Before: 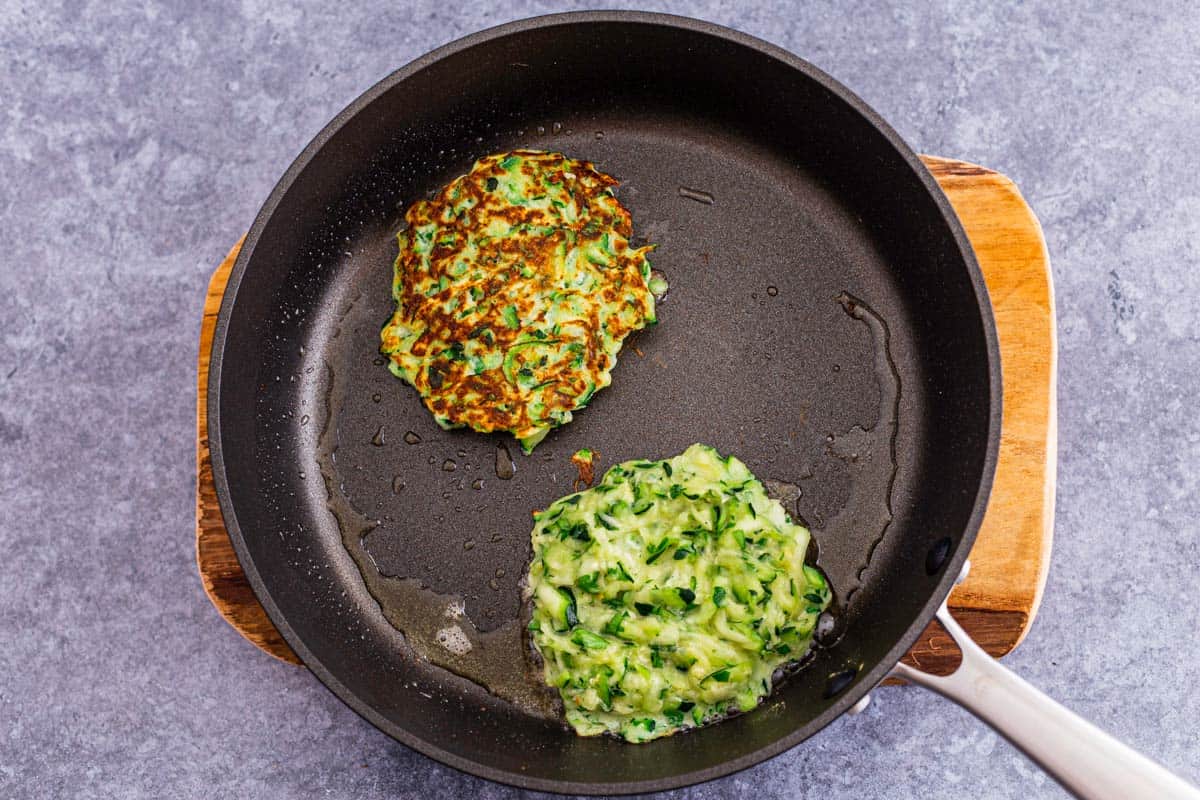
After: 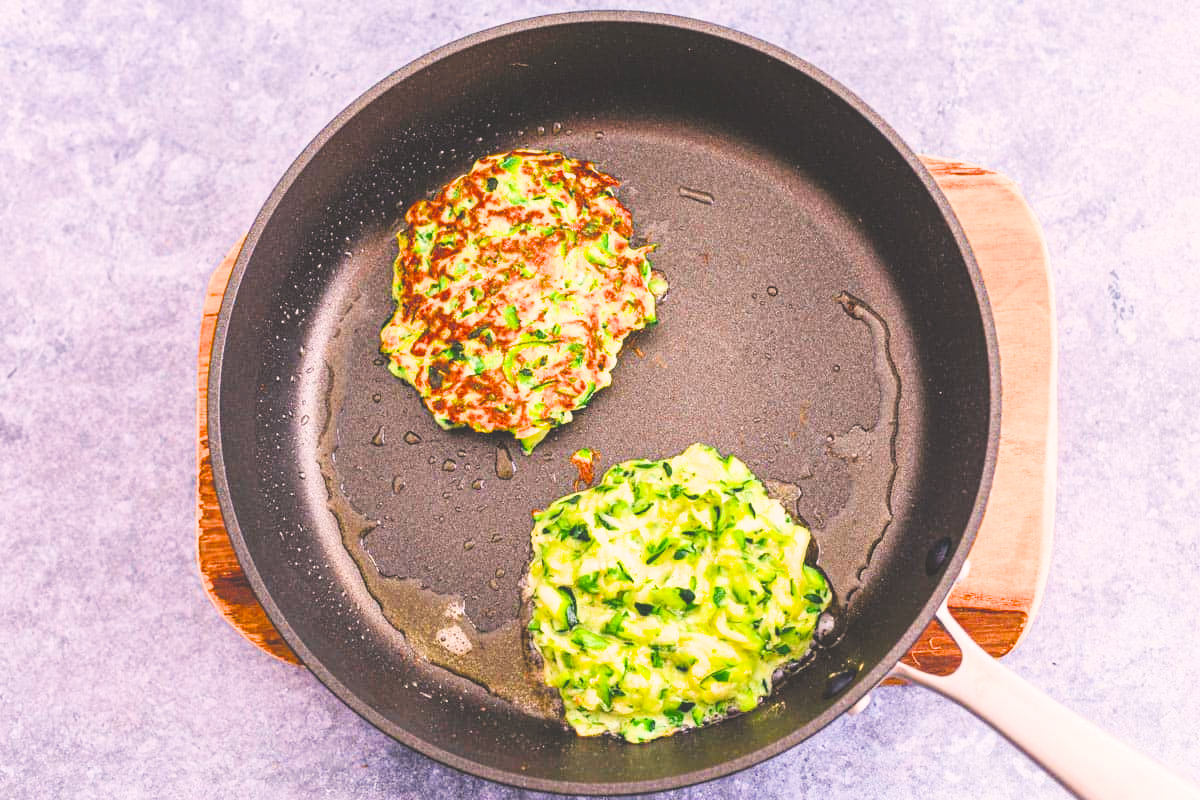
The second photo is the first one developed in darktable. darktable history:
color balance rgb: highlights gain › chroma 3.158%, highlights gain › hue 56.38°, perceptual saturation grading › global saturation 39.129%, perceptual saturation grading › highlights -25.041%, perceptual saturation grading › mid-tones 35.724%, perceptual saturation grading › shadows 35.476%, perceptual brilliance grading › global brilliance 2.548%, global vibrance 20%
exposure: black level correction -0.023, exposure 1.393 EV, compensate exposure bias true, compensate highlight preservation false
filmic rgb: black relative exposure -5.08 EV, white relative exposure 3.95 EV, hardness 2.89, contrast 1.3
